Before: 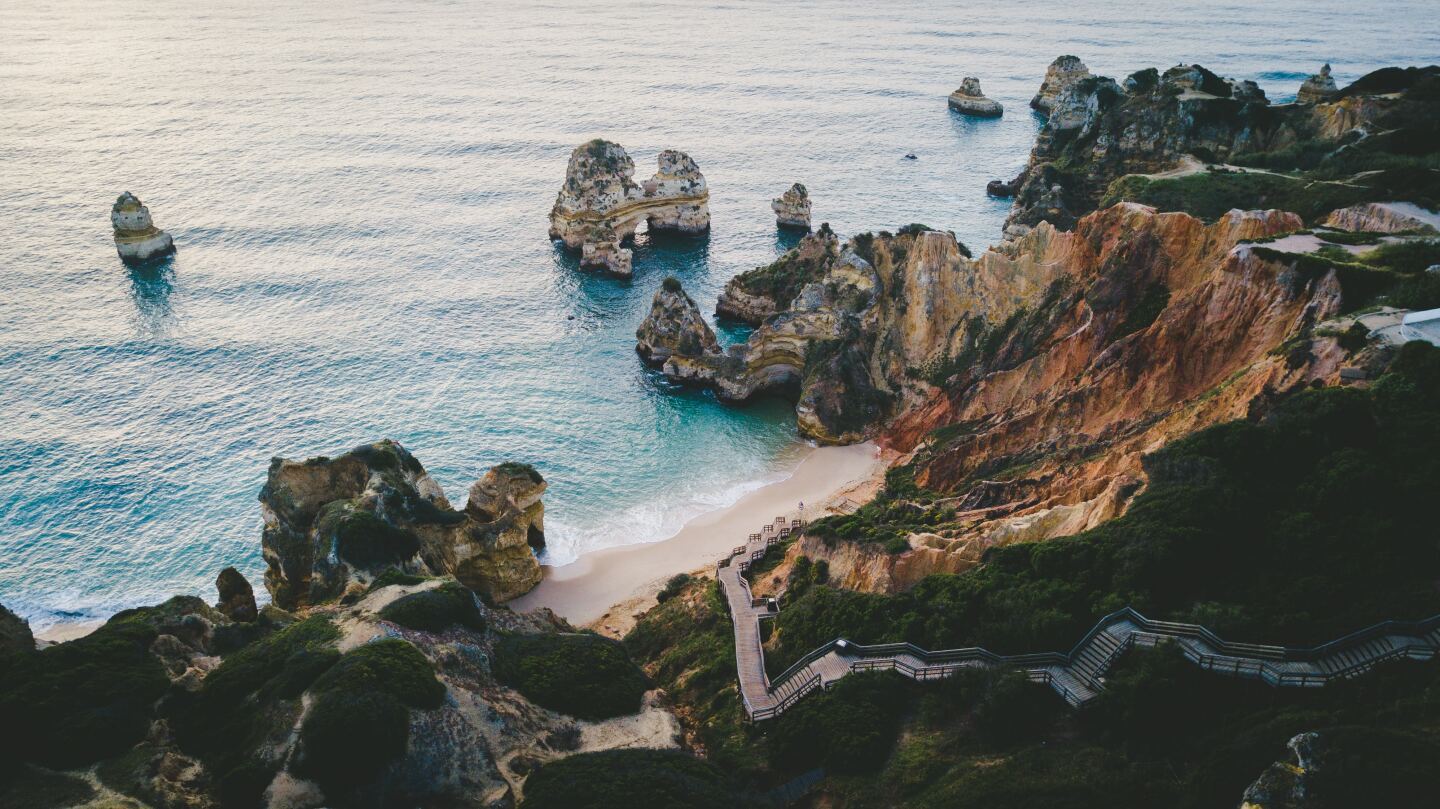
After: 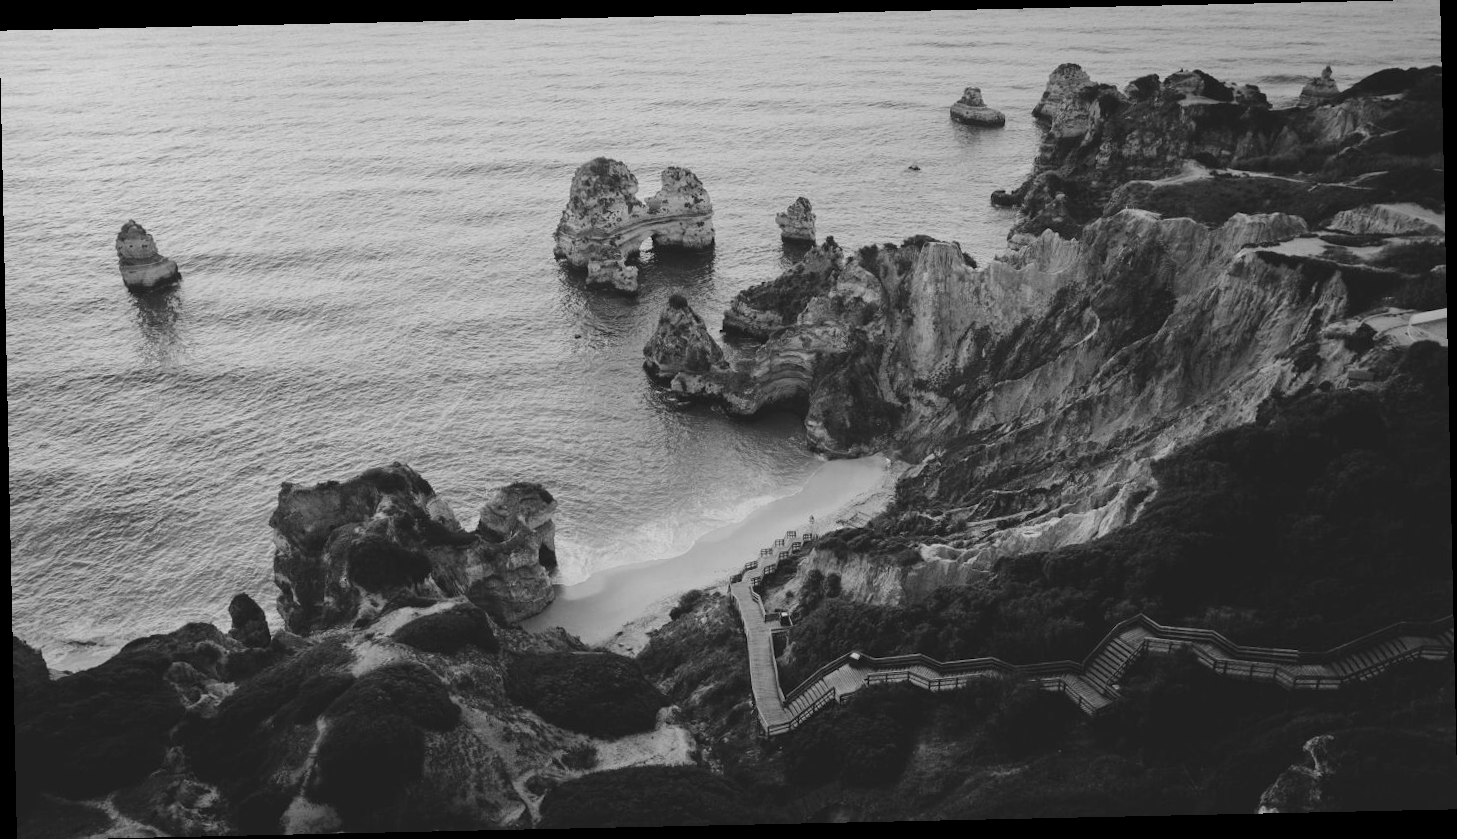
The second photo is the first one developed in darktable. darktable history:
monochrome: a 26.22, b 42.67, size 0.8
white balance: red 0.98, blue 1.034
rotate and perspective: rotation -1.24°, automatic cropping off
